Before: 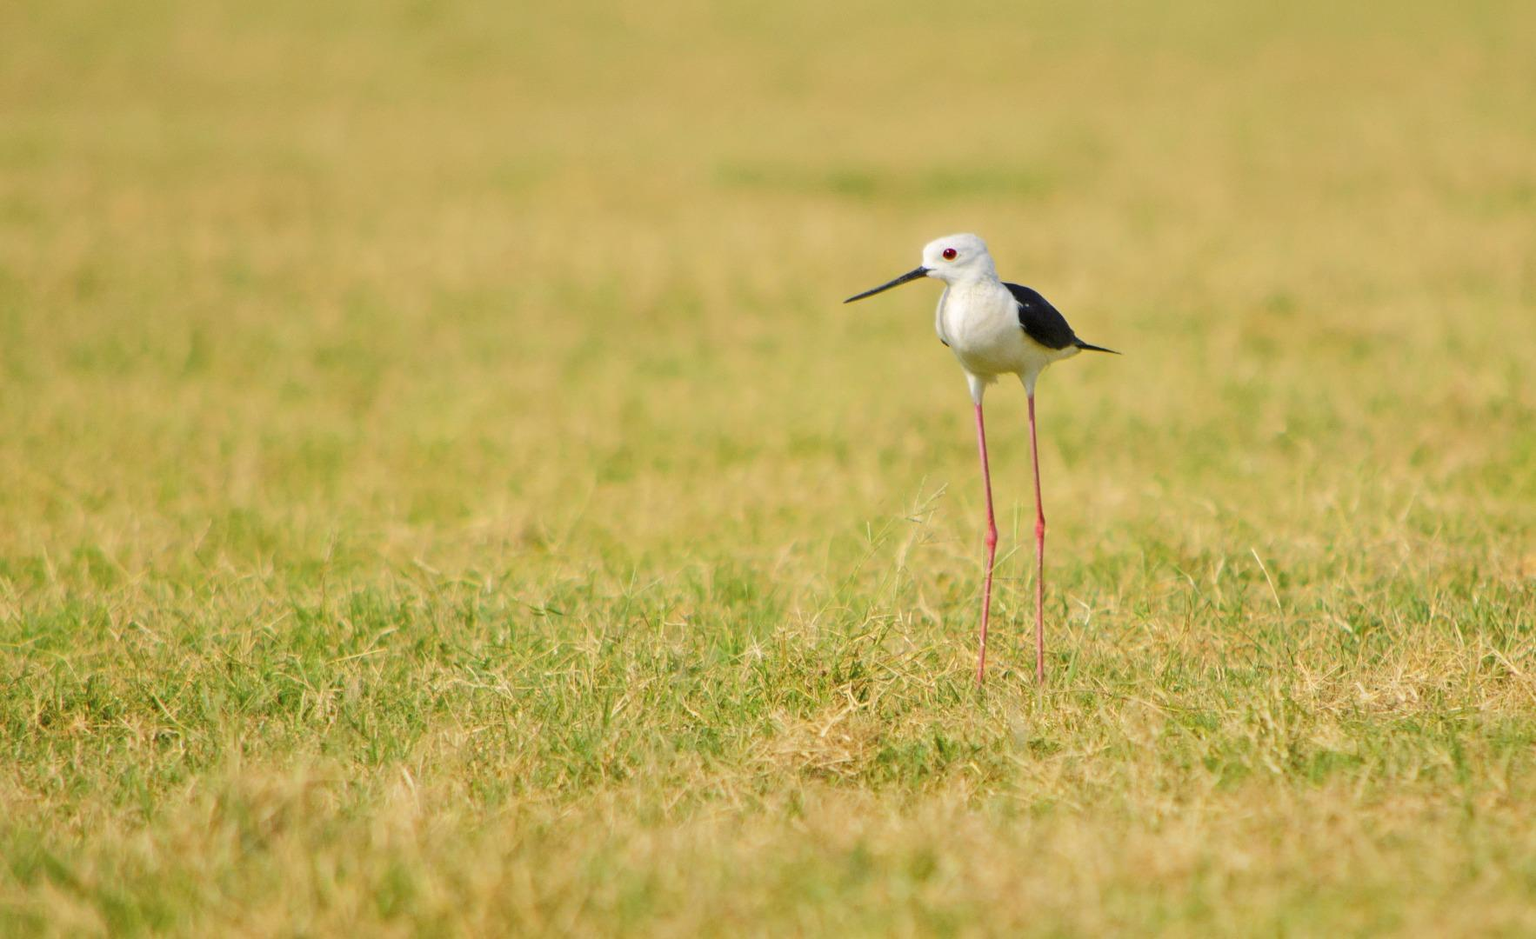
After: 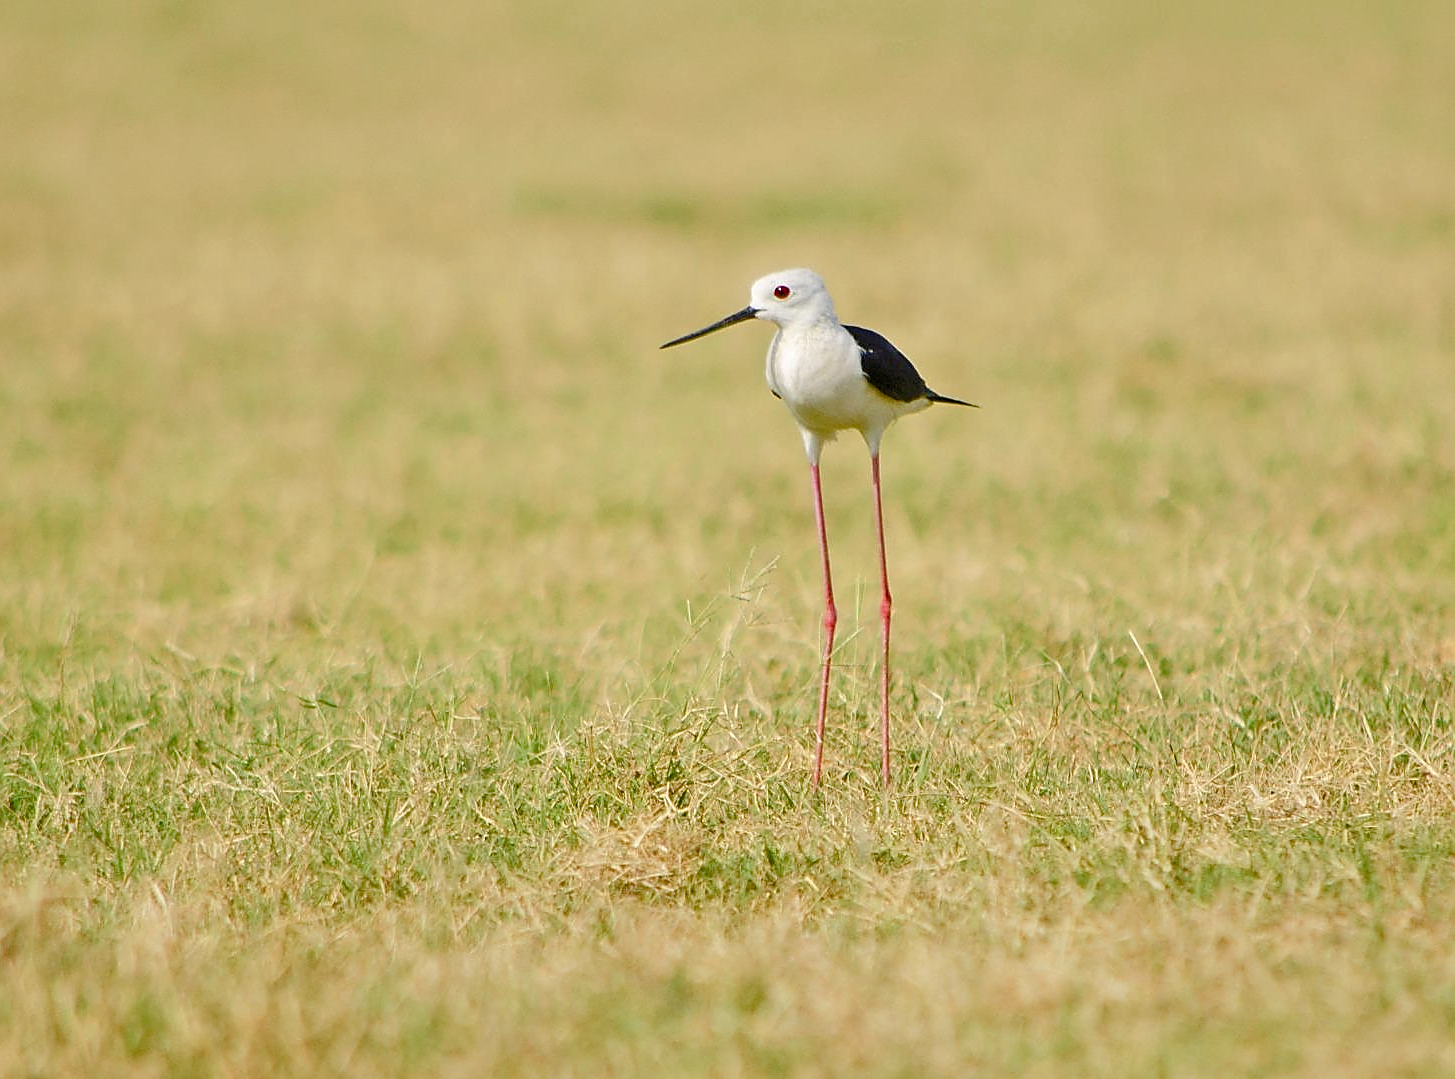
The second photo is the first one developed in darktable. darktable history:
color balance rgb: perceptual saturation grading › global saturation 20%, perceptual saturation grading › highlights -50%, perceptual saturation grading › shadows 30%
sharpen: radius 1.4, amount 1.25, threshold 0.7
crop: left 17.582%, bottom 0.031%
